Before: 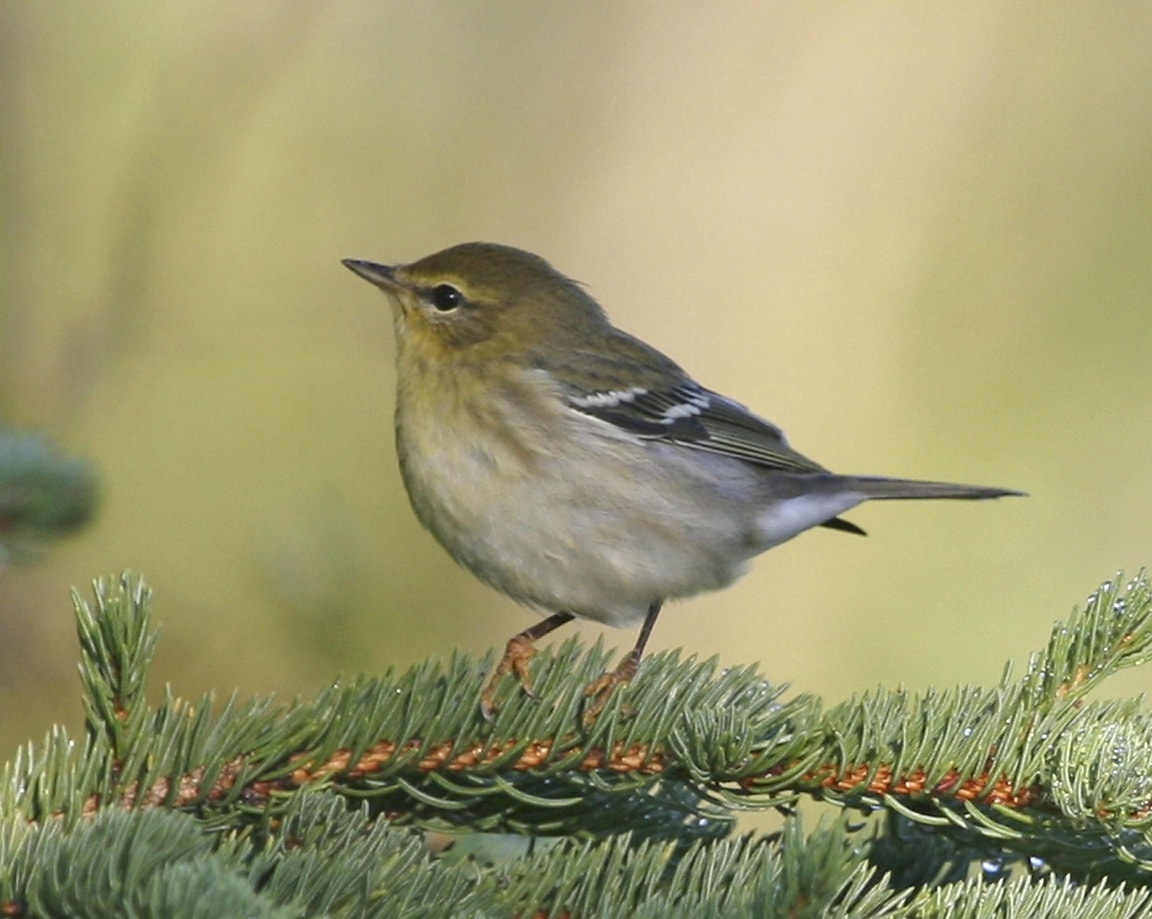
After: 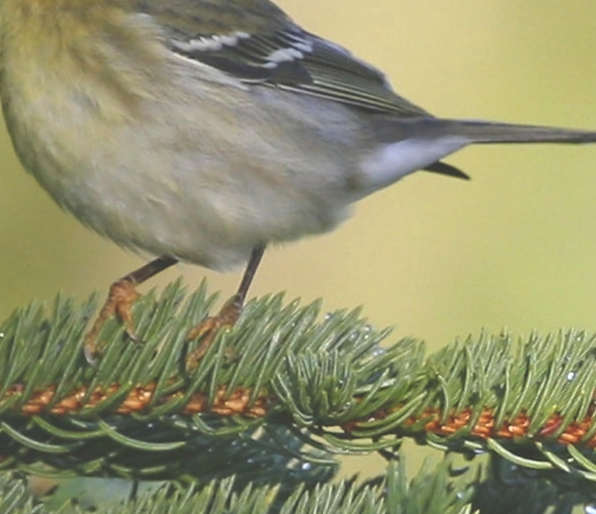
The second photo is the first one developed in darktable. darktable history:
crop: left 34.479%, top 38.822%, right 13.718%, bottom 5.172%
contrast brightness saturation: saturation 0.18
exposure: black level correction -0.03, compensate highlight preservation false
